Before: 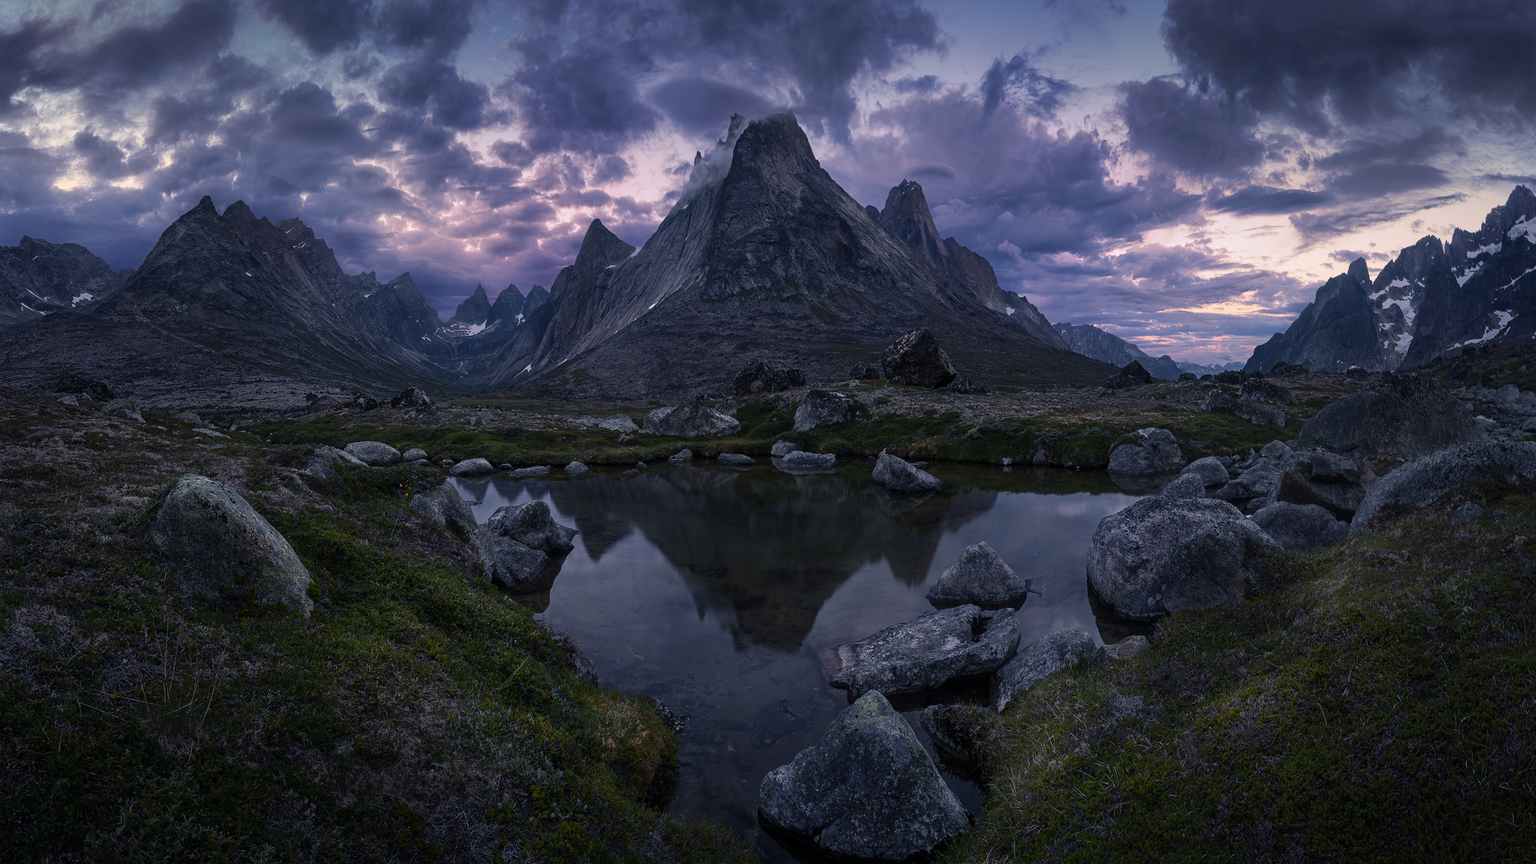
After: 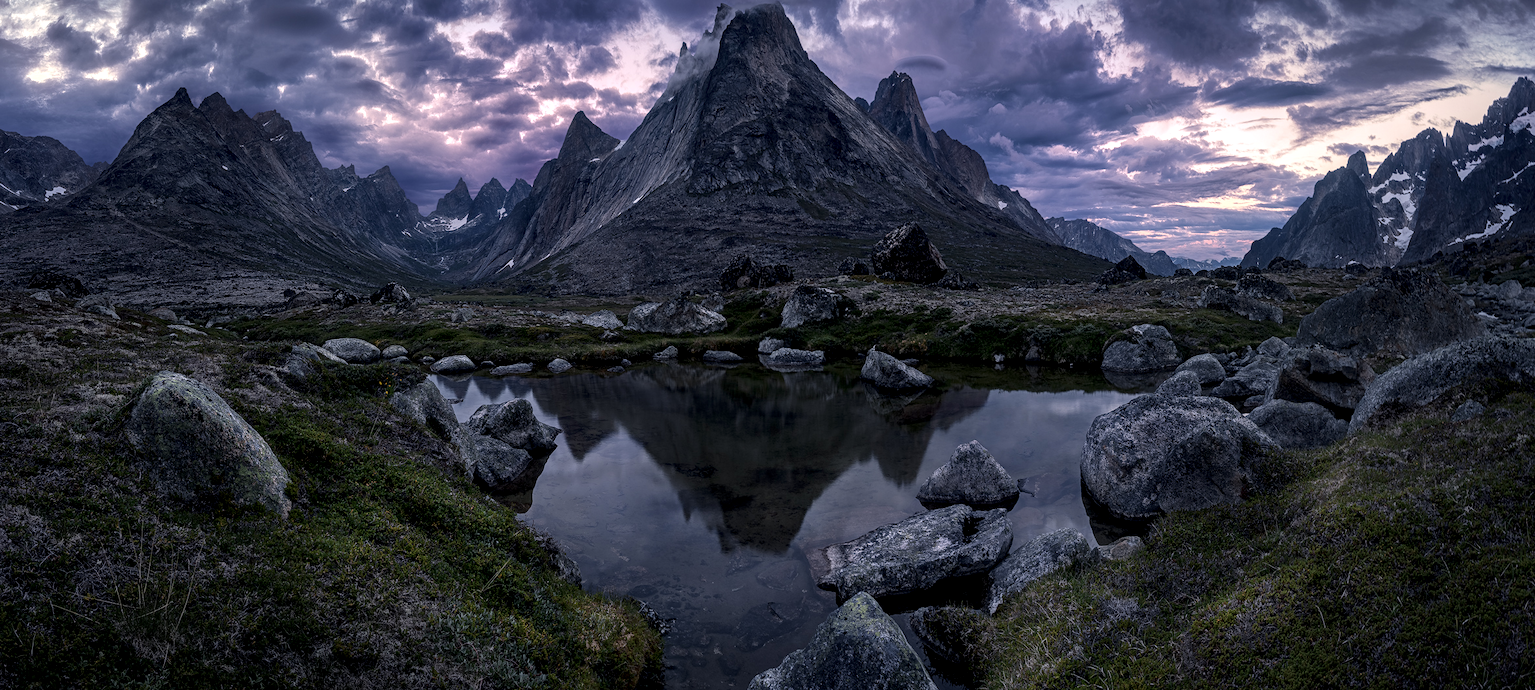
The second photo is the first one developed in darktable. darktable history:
local contrast: detail 150%
contrast equalizer: y [[0.5, 0.502, 0.506, 0.511, 0.52, 0.537], [0.5 ×6], [0.505, 0.509, 0.518, 0.534, 0.553, 0.561], [0 ×6], [0 ×6]]
crop and rotate: left 1.834%, top 12.771%, right 0.136%, bottom 8.8%
